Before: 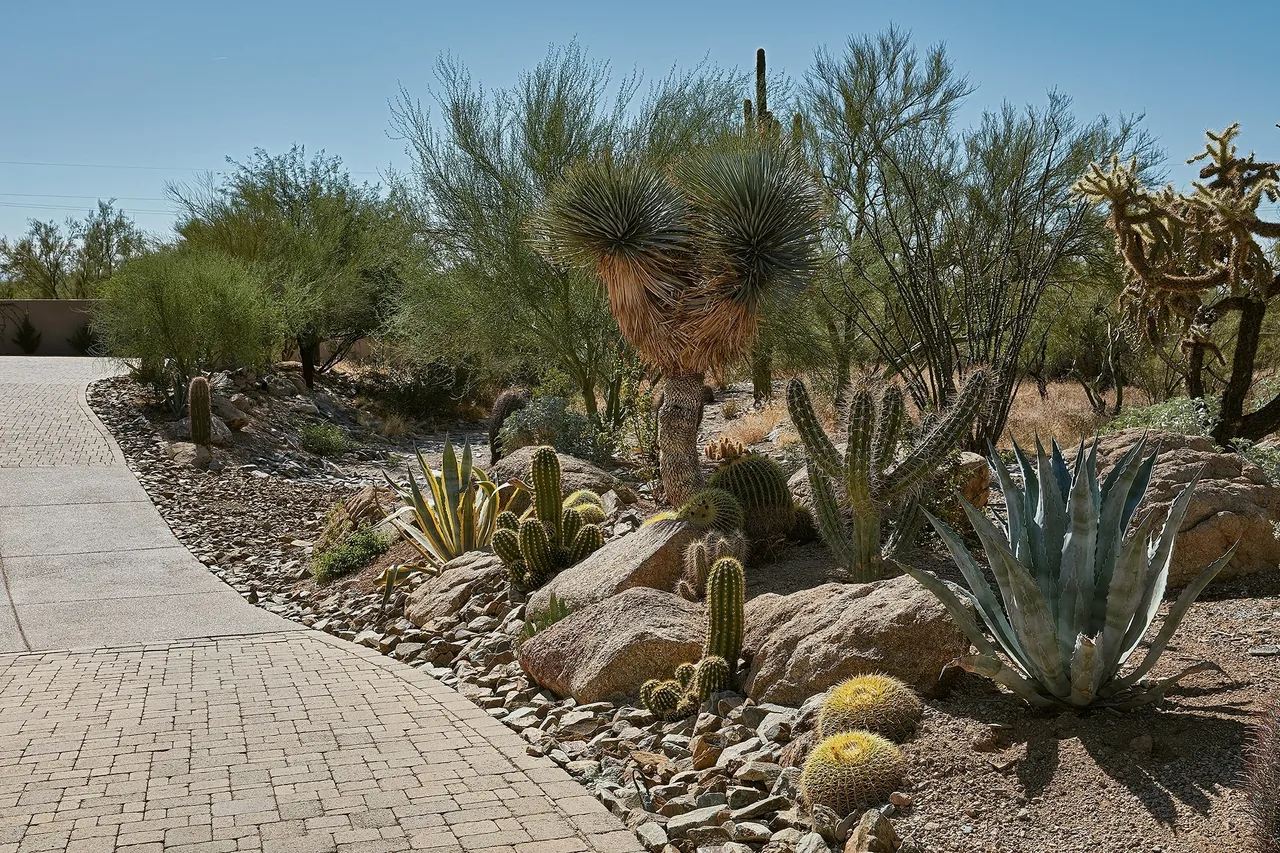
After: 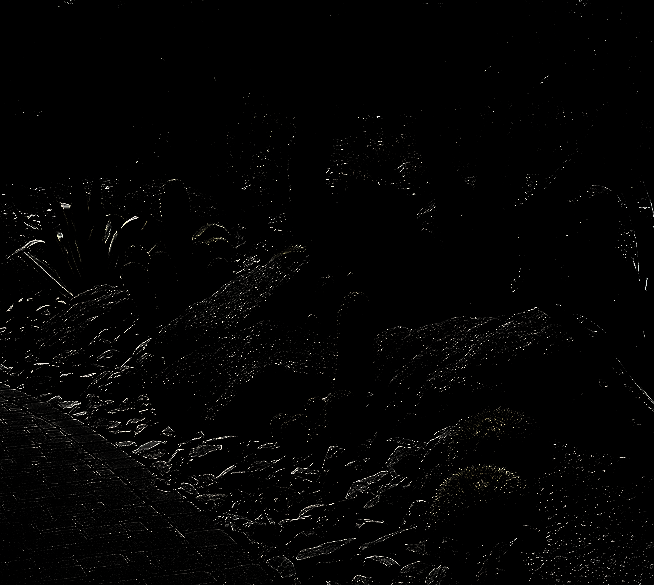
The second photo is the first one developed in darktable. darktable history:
contrast brightness saturation: saturation -0.064
crop and rotate: left 28.985%, top 31.321%, right 19.856%
shadows and highlights: shadows color adjustment 99.15%, highlights color adjustment 0.375%, soften with gaussian
levels: white 99.92%, levels [0.721, 0.937, 0.997]
vignetting: brightness -0.58, saturation -0.264
